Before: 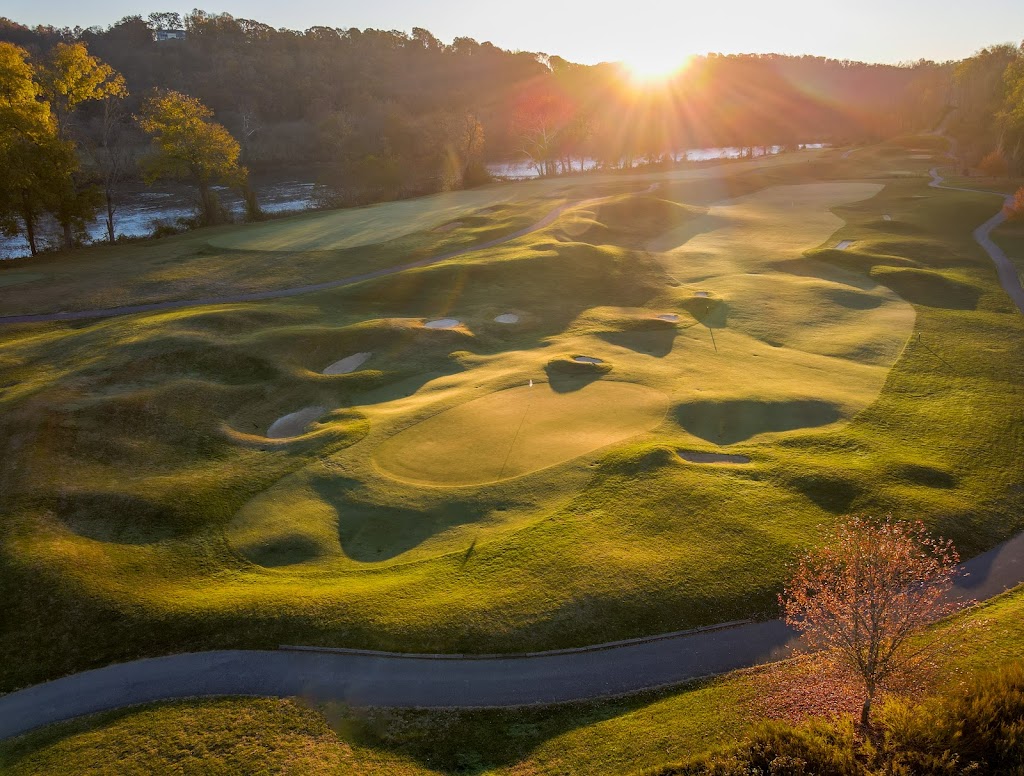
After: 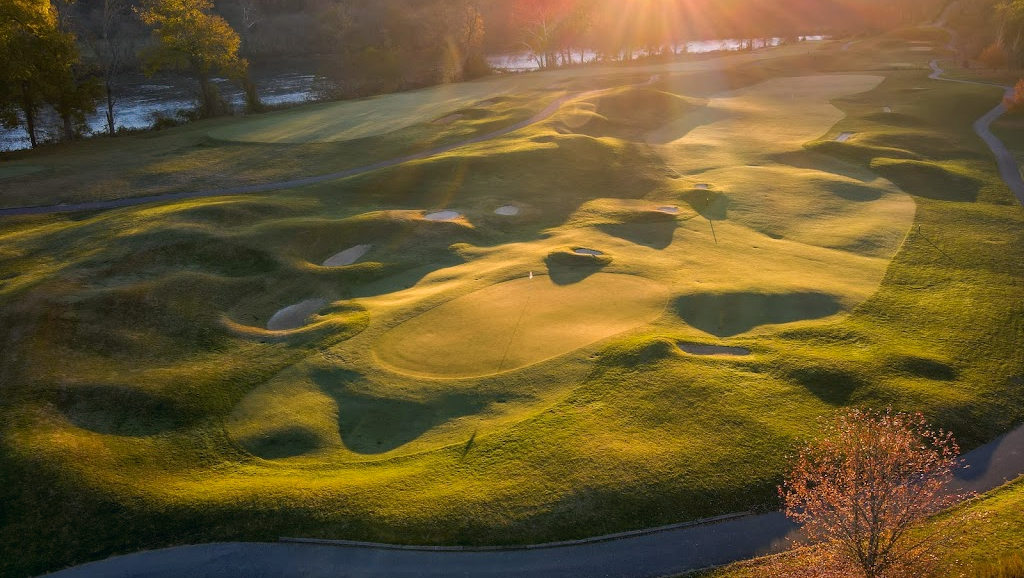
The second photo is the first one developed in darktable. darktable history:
color correction: highlights a* 5.35, highlights b* 5.31, shadows a* -4.12, shadows b* -5.08
crop: top 14.004%, bottom 11.44%
shadows and highlights: shadows -31.12, highlights 29.52
